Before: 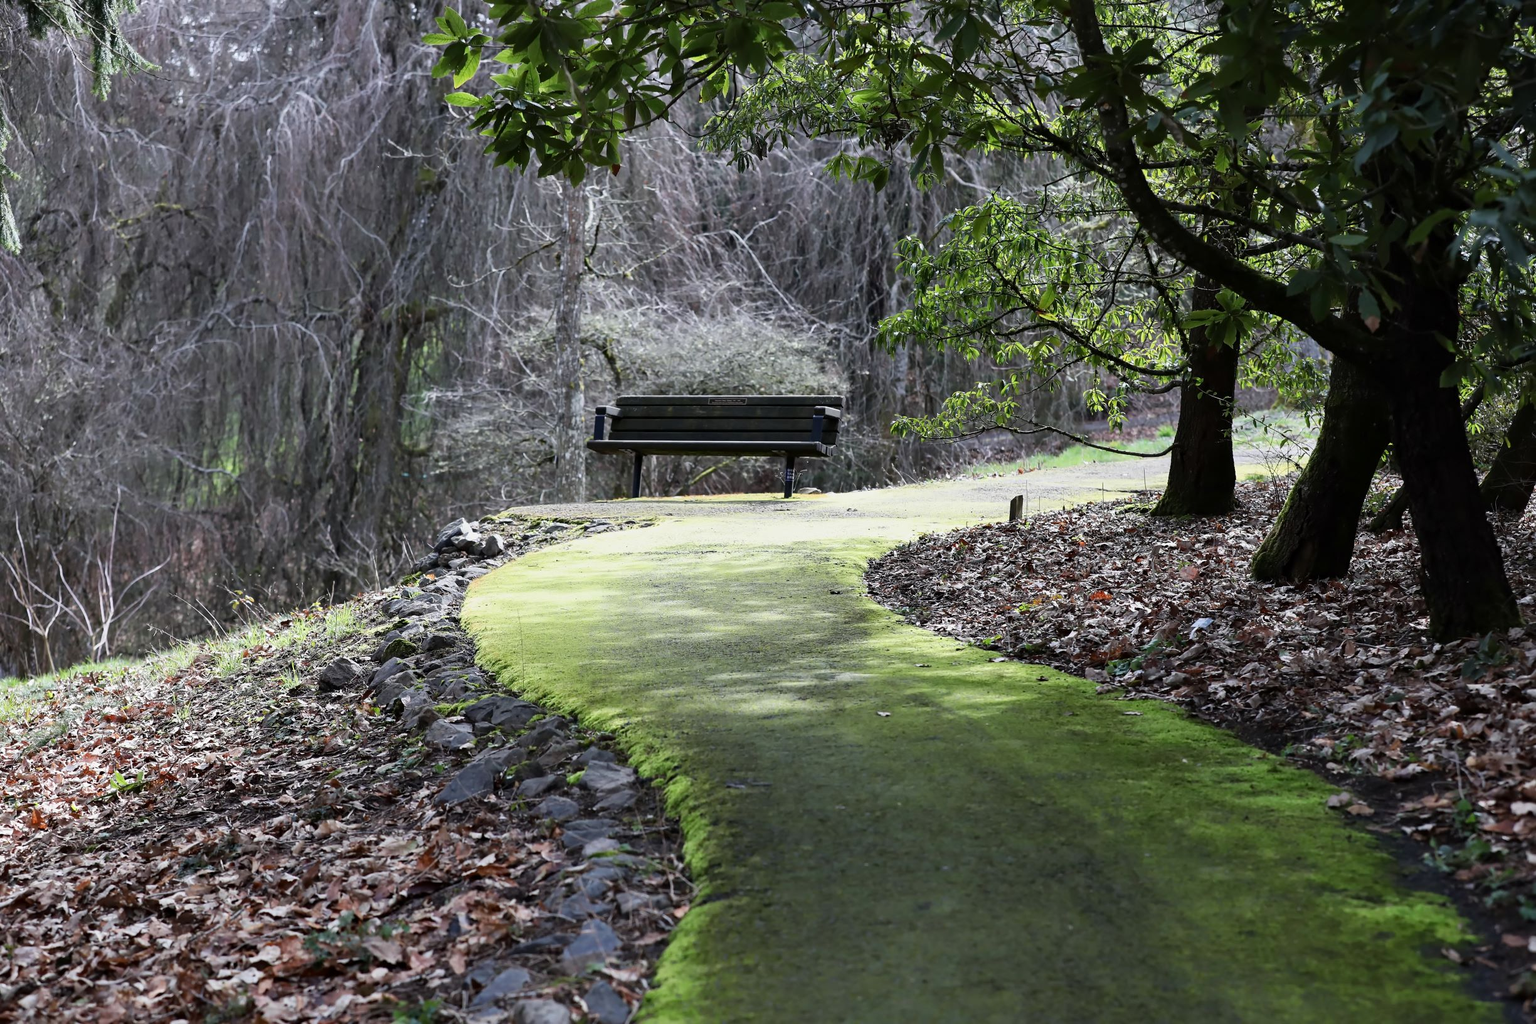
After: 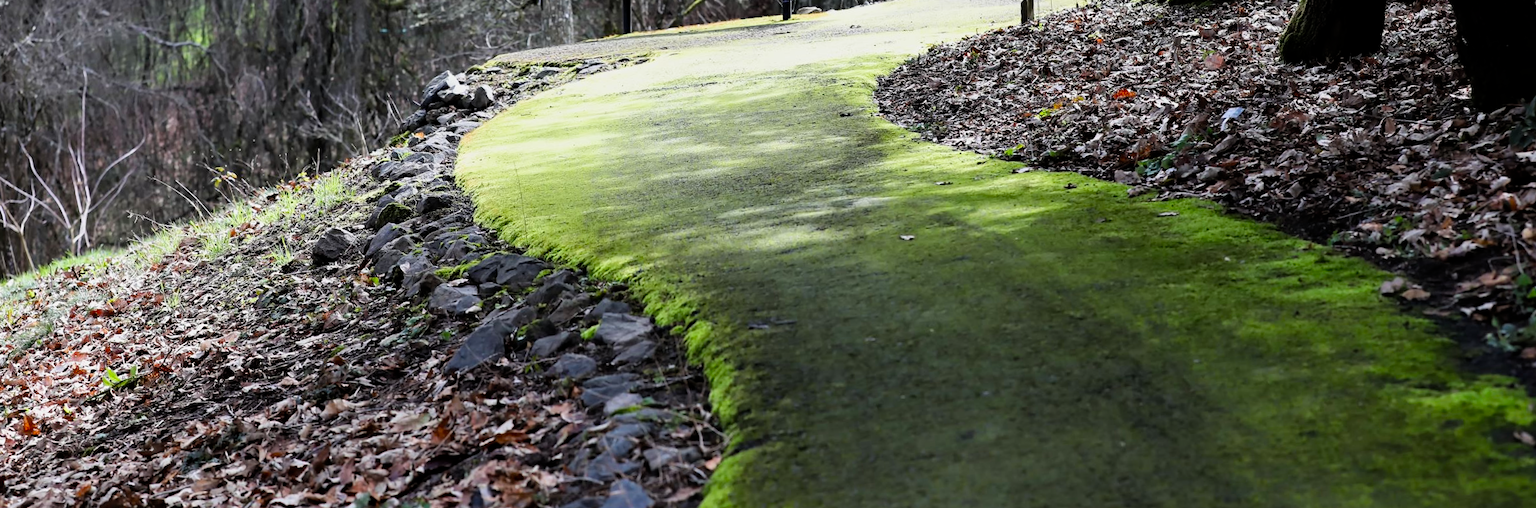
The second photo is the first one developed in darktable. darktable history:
filmic rgb: black relative exposure -12 EV, white relative exposure 2.8 EV, threshold 3 EV, target black luminance 0%, hardness 8.06, latitude 70.41%, contrast 1.14, highlights saturation mix 10%, shadows ↔ highlights balance -0.388%, color science v4 (2020), iterations of high-quality reconstruction 10, contrast in shadows soft, contrast in highlights soft, enable highlight reconstruction true
exposure: compensate exposure bias true, compensate highlight preservation false
rotate and perspective: rotation -5°, crop left 0.05, crop right 0.952, crop top 0.11, crop bottom 0.89
crop and rotate: top 46.237%
